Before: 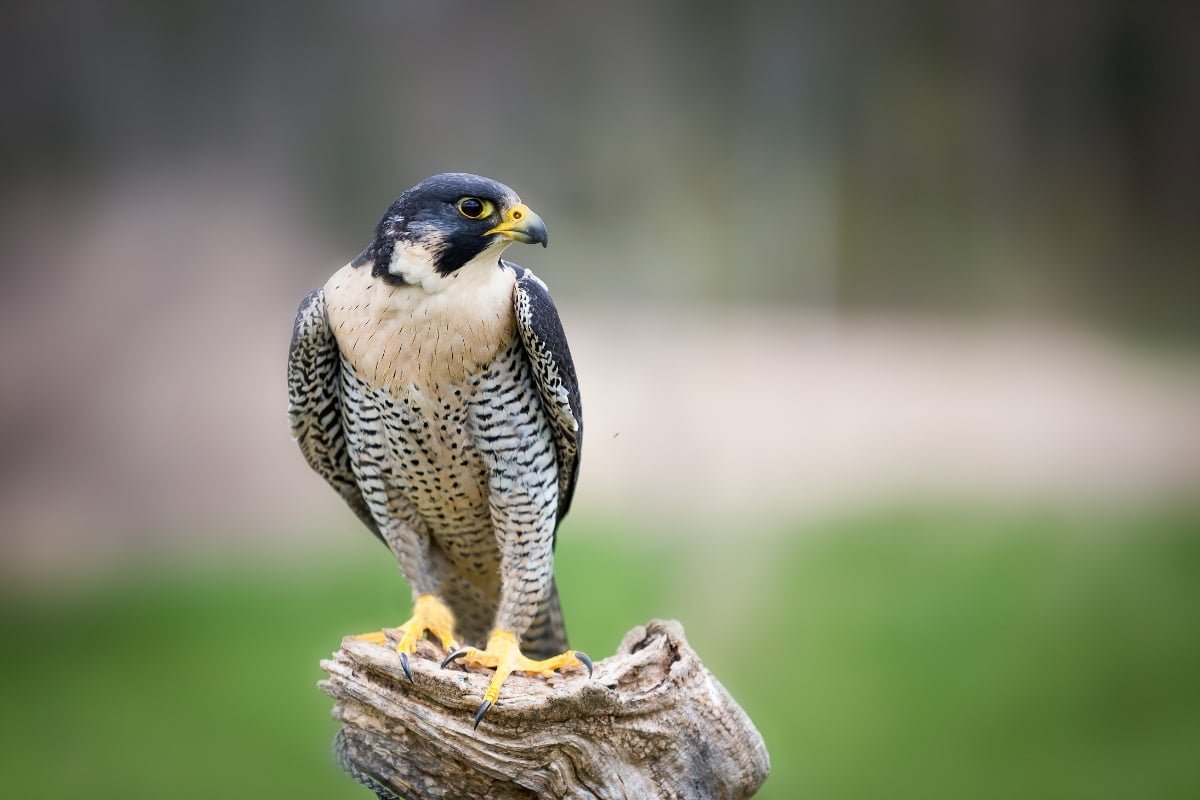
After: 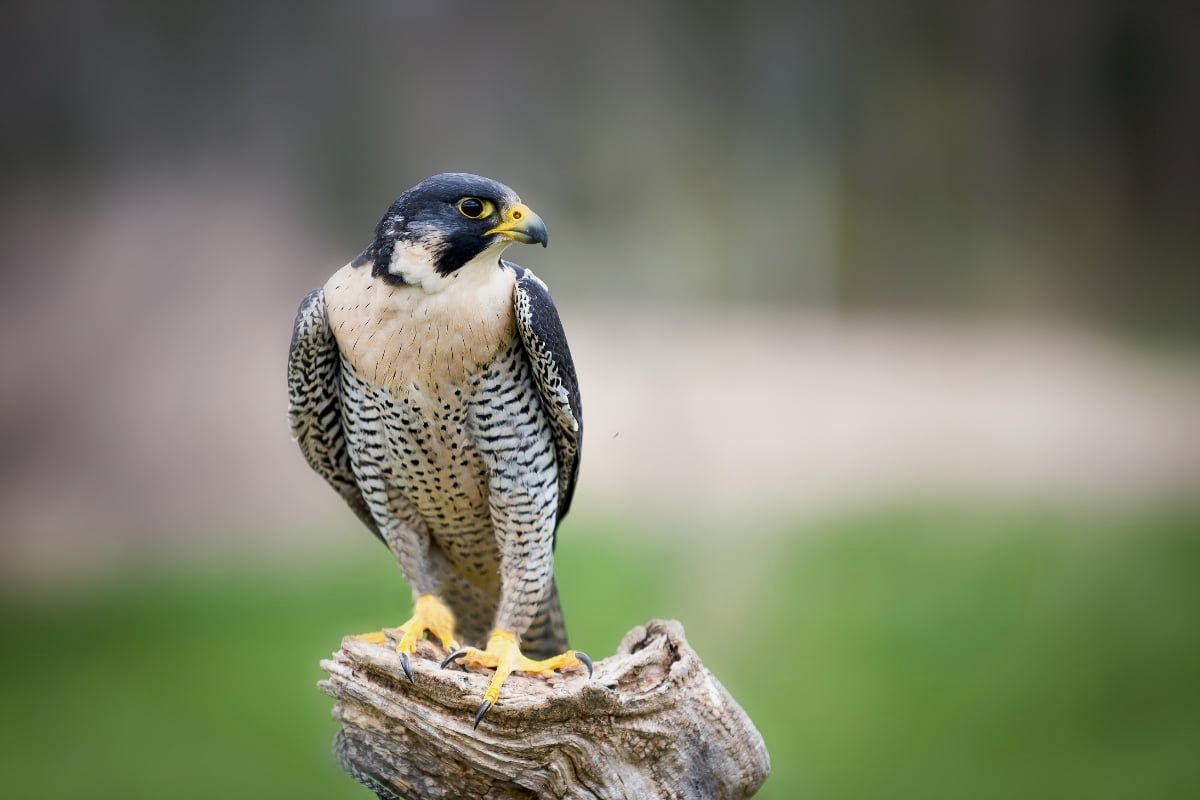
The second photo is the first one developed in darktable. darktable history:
exposure: black level correction 0.002, exposure -0.099 EV, compensate exposure bias true, compensate highlight preservation false
shadows and highlights: radius 334.3, shadows 63.14, highlights 6.31, compress 87.47%, soften with gaussian
